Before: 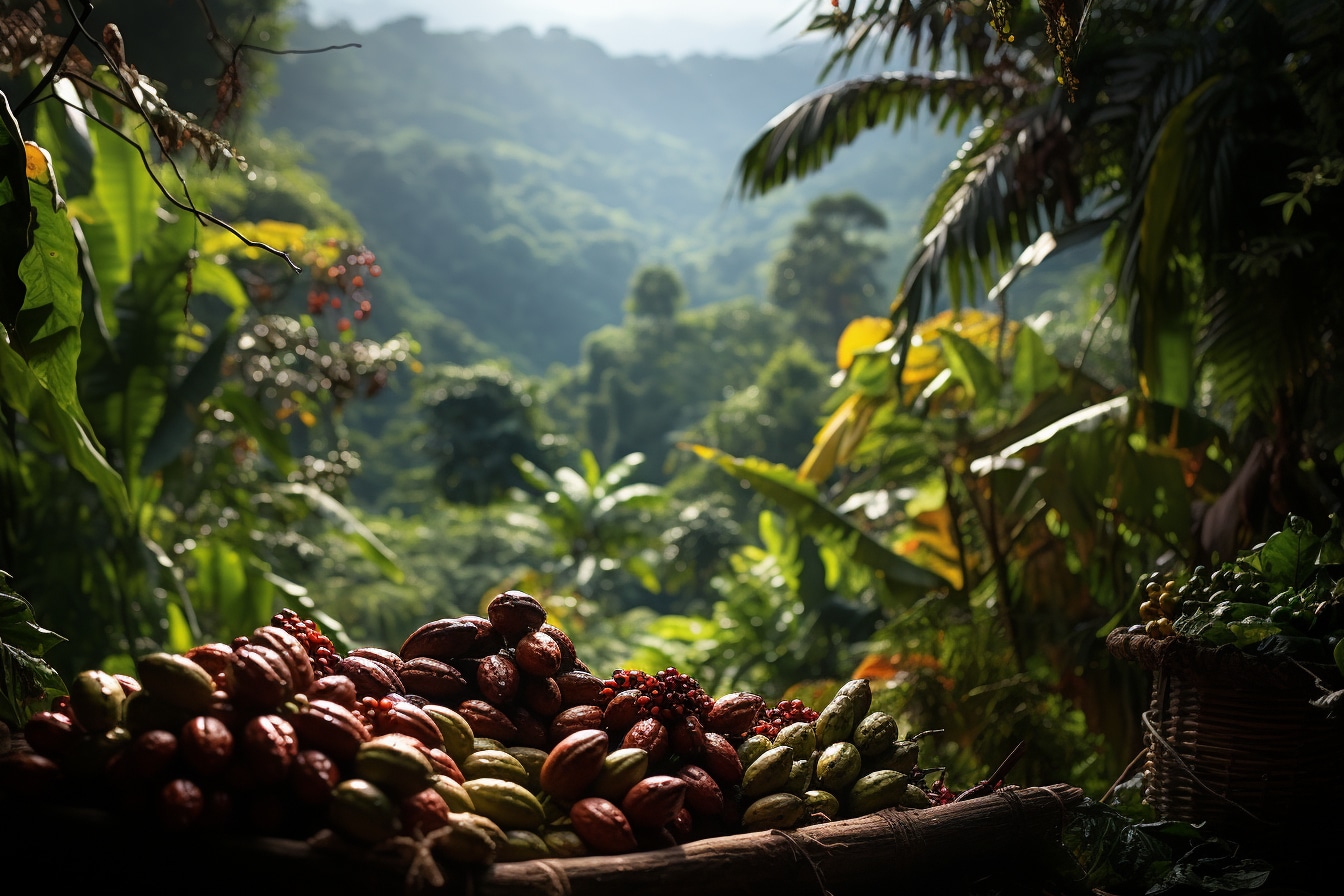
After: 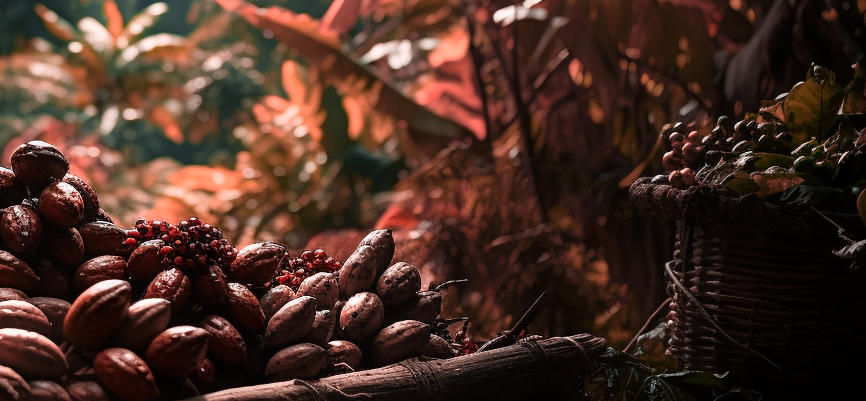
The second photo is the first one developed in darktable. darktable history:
crop and rotate: left 35.509%, top 50.238%, bottom 4.934%
color zones: curves: ch2 [(0, 0.5) (0.084, 0.497) (0.323, 0.335) (0.4, 0.497) (1, 0.5)], process mode strong
